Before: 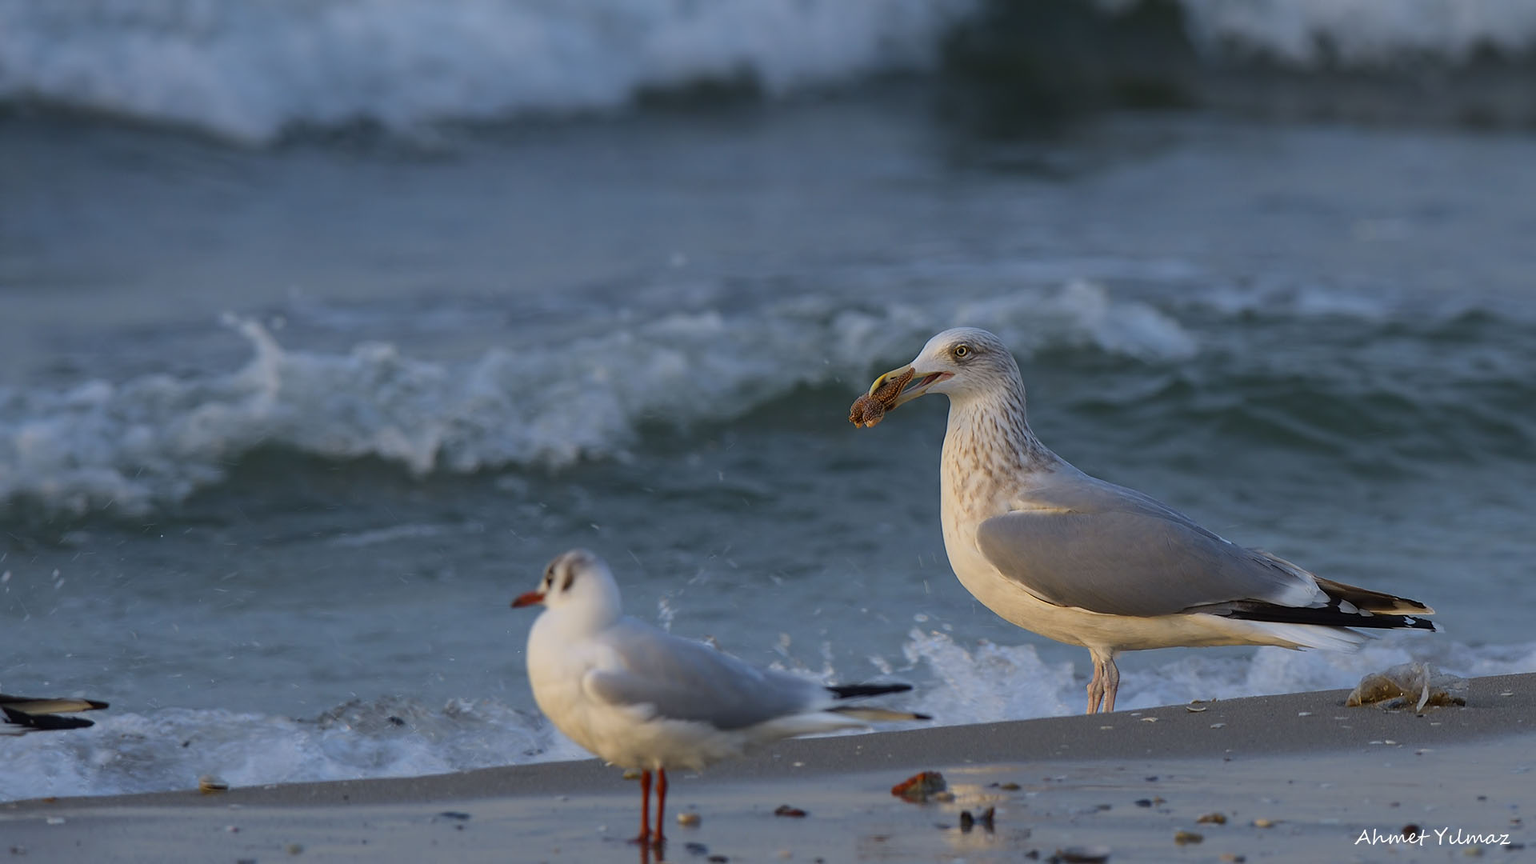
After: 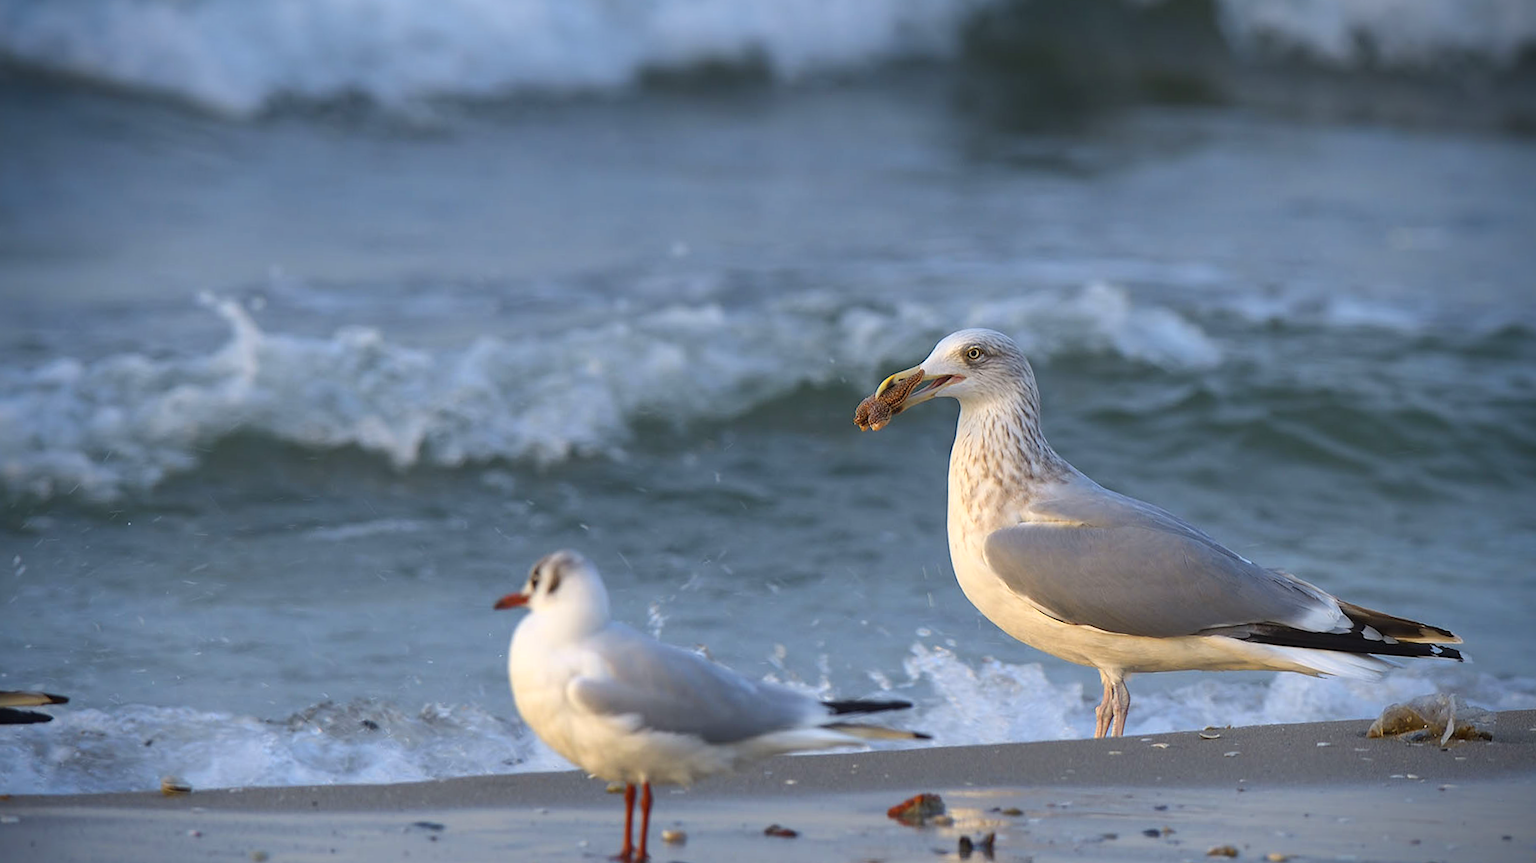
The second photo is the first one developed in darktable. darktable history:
vignetting: fall-off radius 61.19%, brightness -0.989, saturation 0.498, center (-0.011, 0)
crop and rotate: angle -1.61°
exposure: black level correction -0.001, exposure 0.079 EV, compensate exposure bias true, compensate highlight preservation false
